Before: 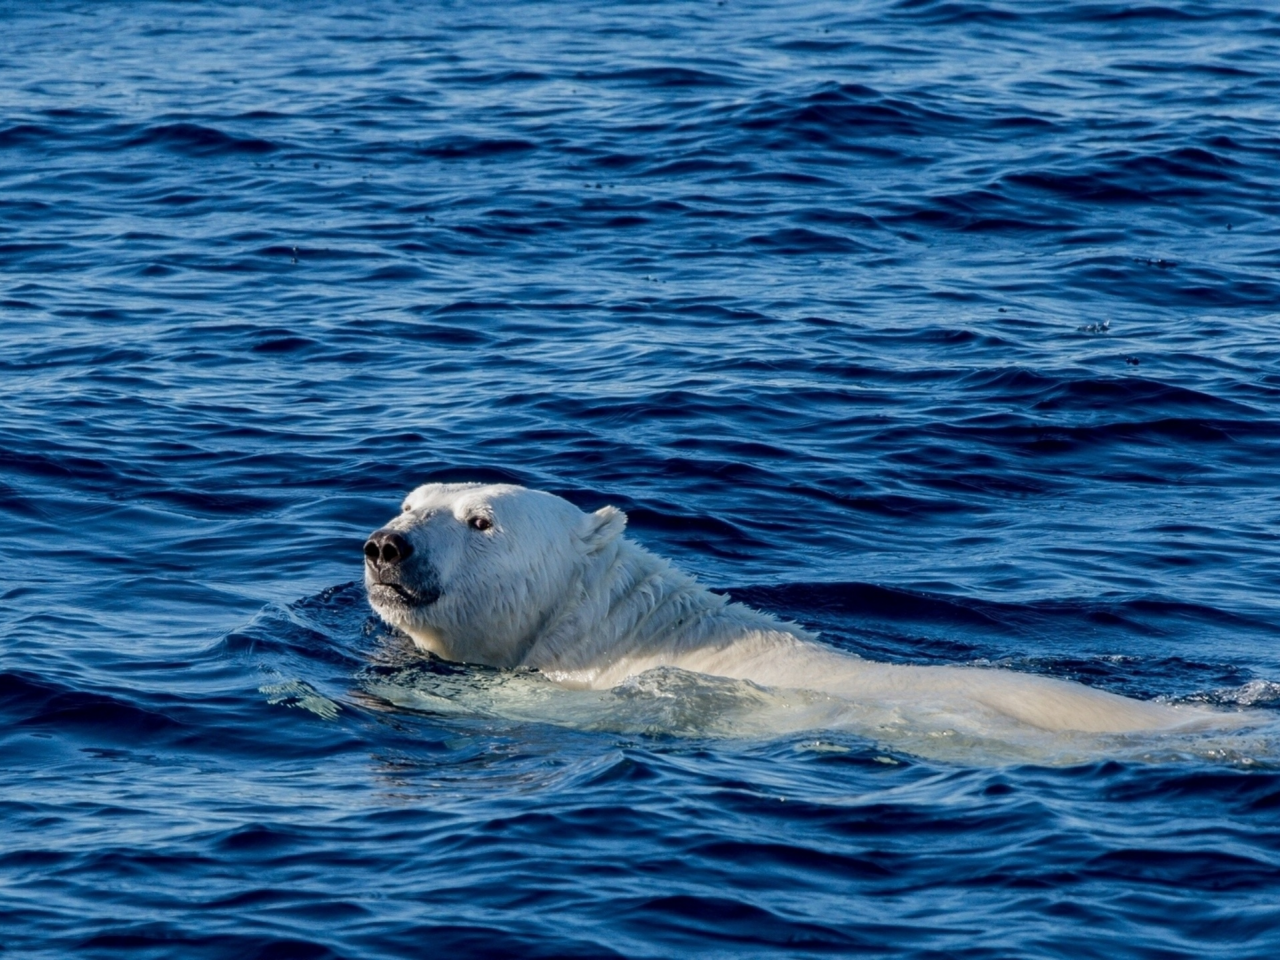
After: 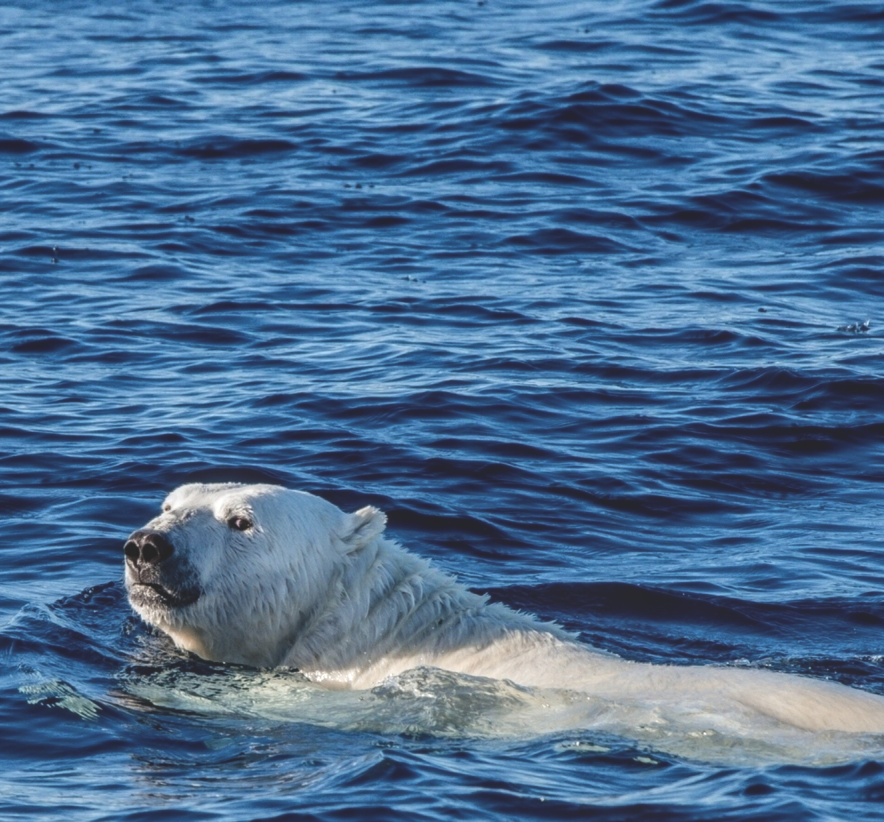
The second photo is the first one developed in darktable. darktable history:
local contrast: detail 130%
crop: left 18.764%, right 12.131%, bottom 14.374%
color zones: curves: ch2 [(0, 0.5) (0.084, 0.497) (0.323, 0.335) (0.4, 0.497) (1, 0.5)]
exposure: black level correction -0.027, compensate highlight preservation false
